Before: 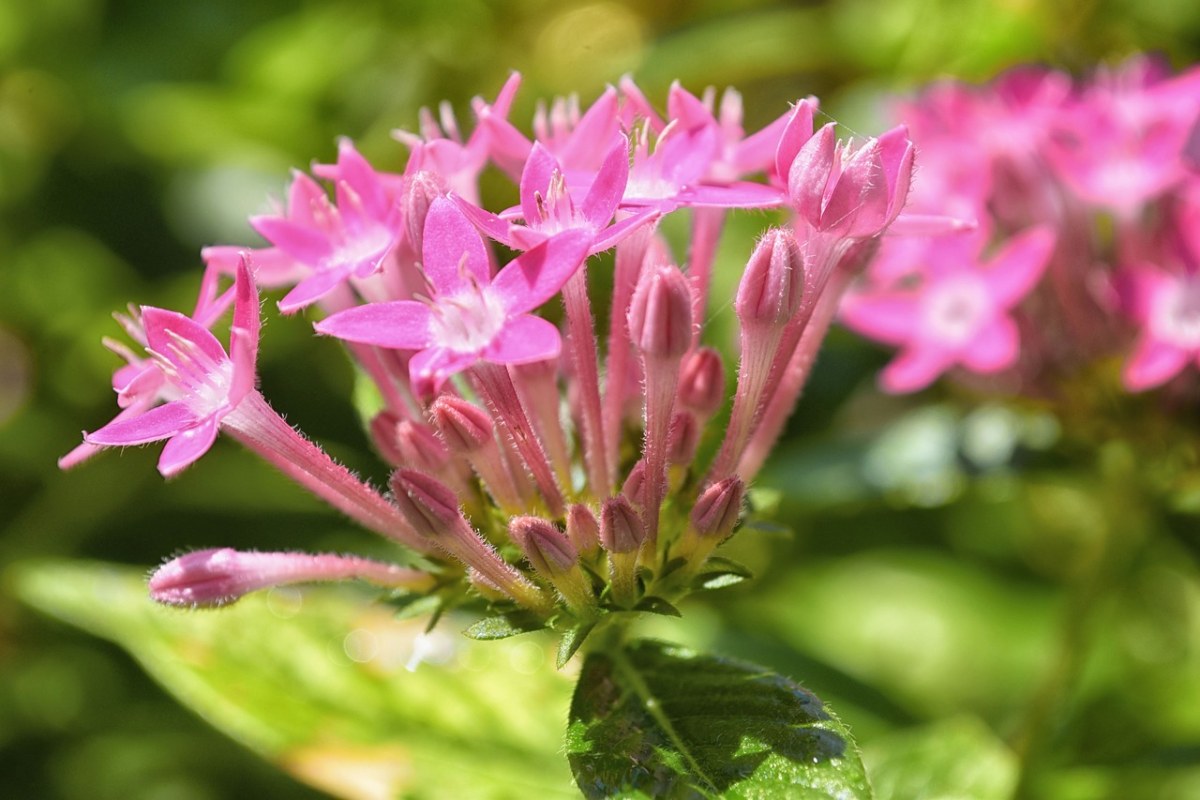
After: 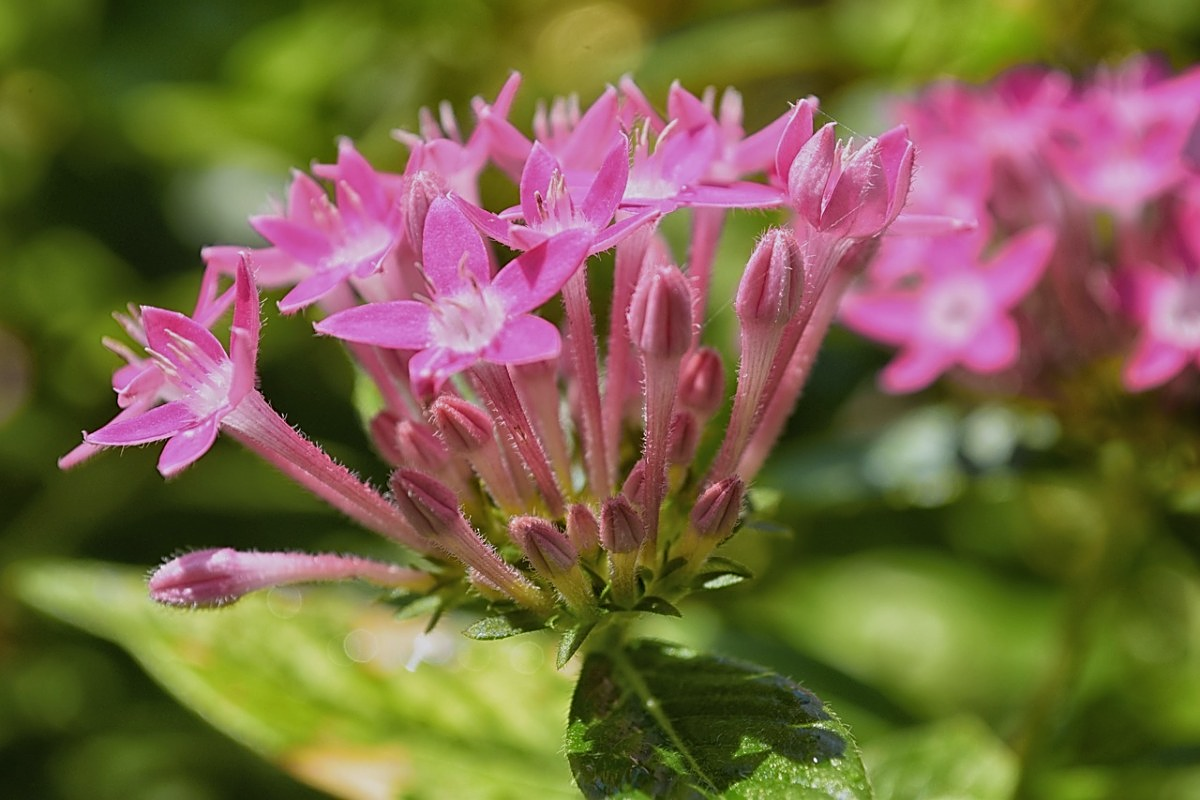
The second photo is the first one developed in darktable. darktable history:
exposure: exposure -0.492 EV, compensate highlight preservation false
sharpen: on, module defaults
white balance: red 1.004, blue 1.024
